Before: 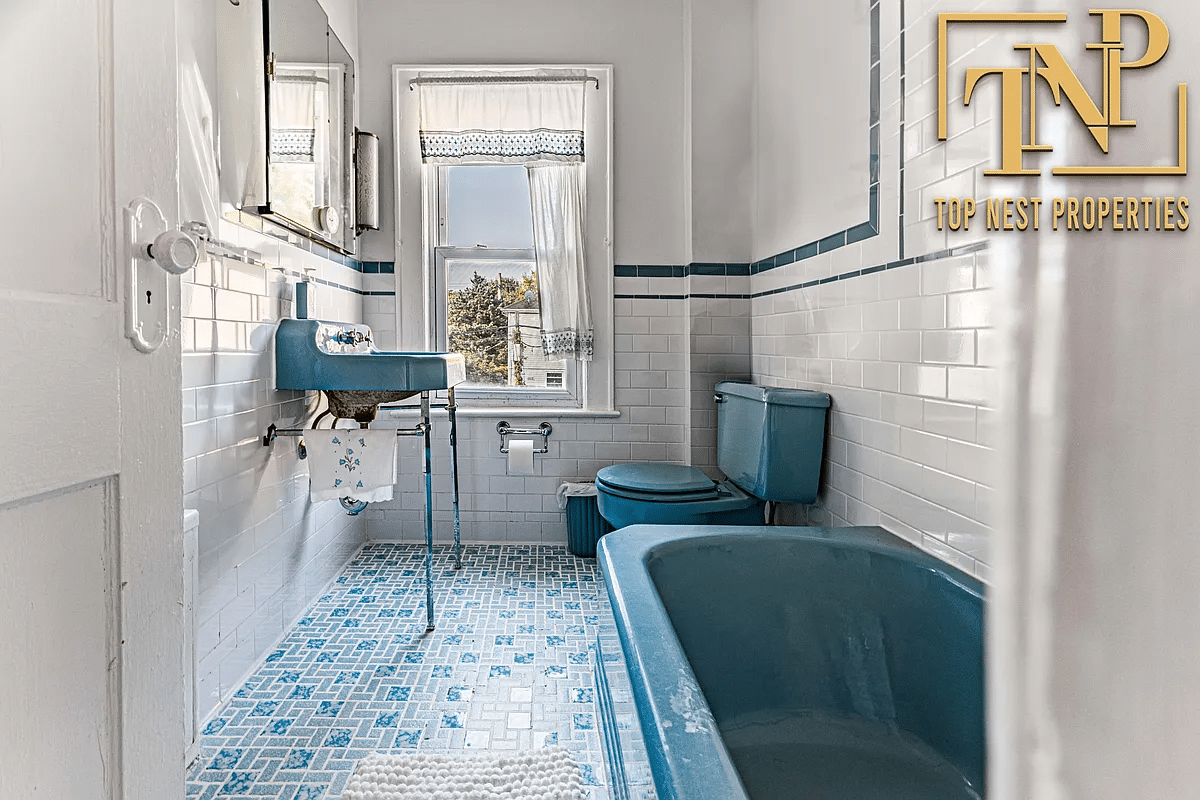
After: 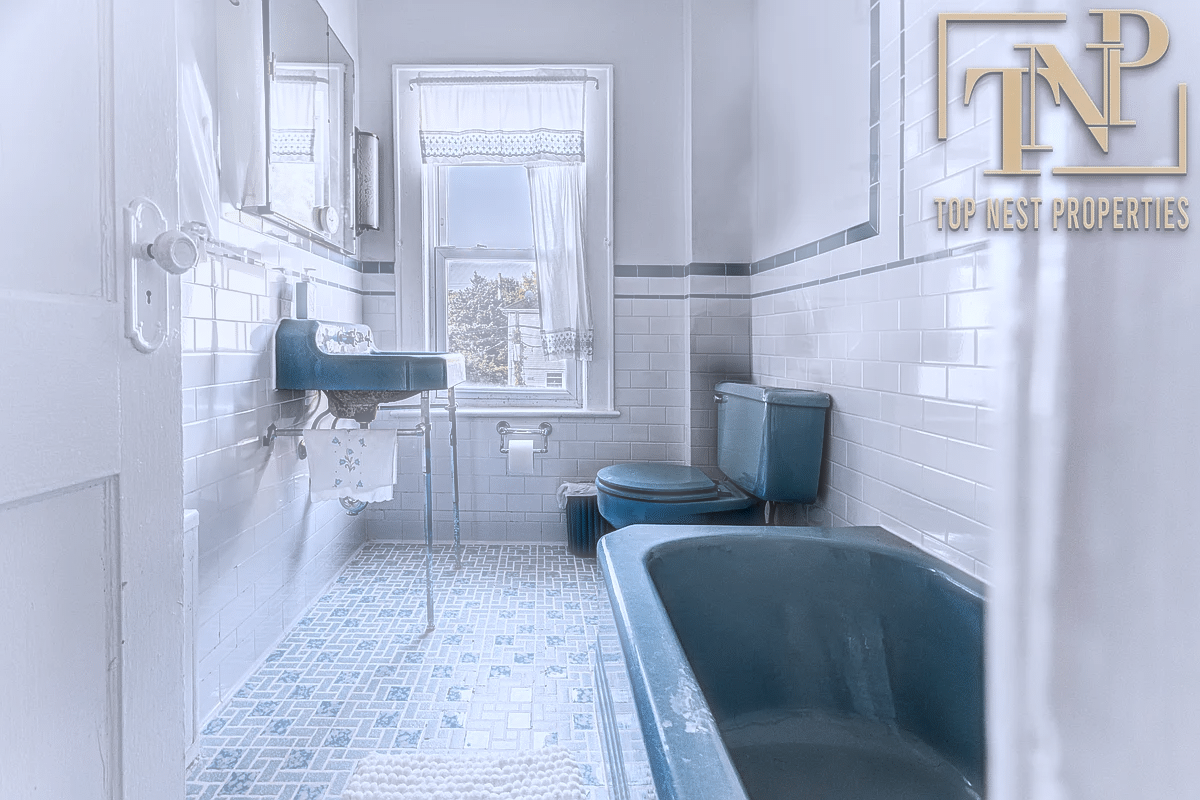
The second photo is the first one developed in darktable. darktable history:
haze removal: strength -0.899, distance 0.228, compatibility mode true, adaptive false
local contrast: detail 130%
exposure: black level correction 0.009, exposure -0.162 EV, compensate highlight preservation false
color calibration: illuminant as shot in camera, x 0.37, y 0.382, temperature 4314.39 K
